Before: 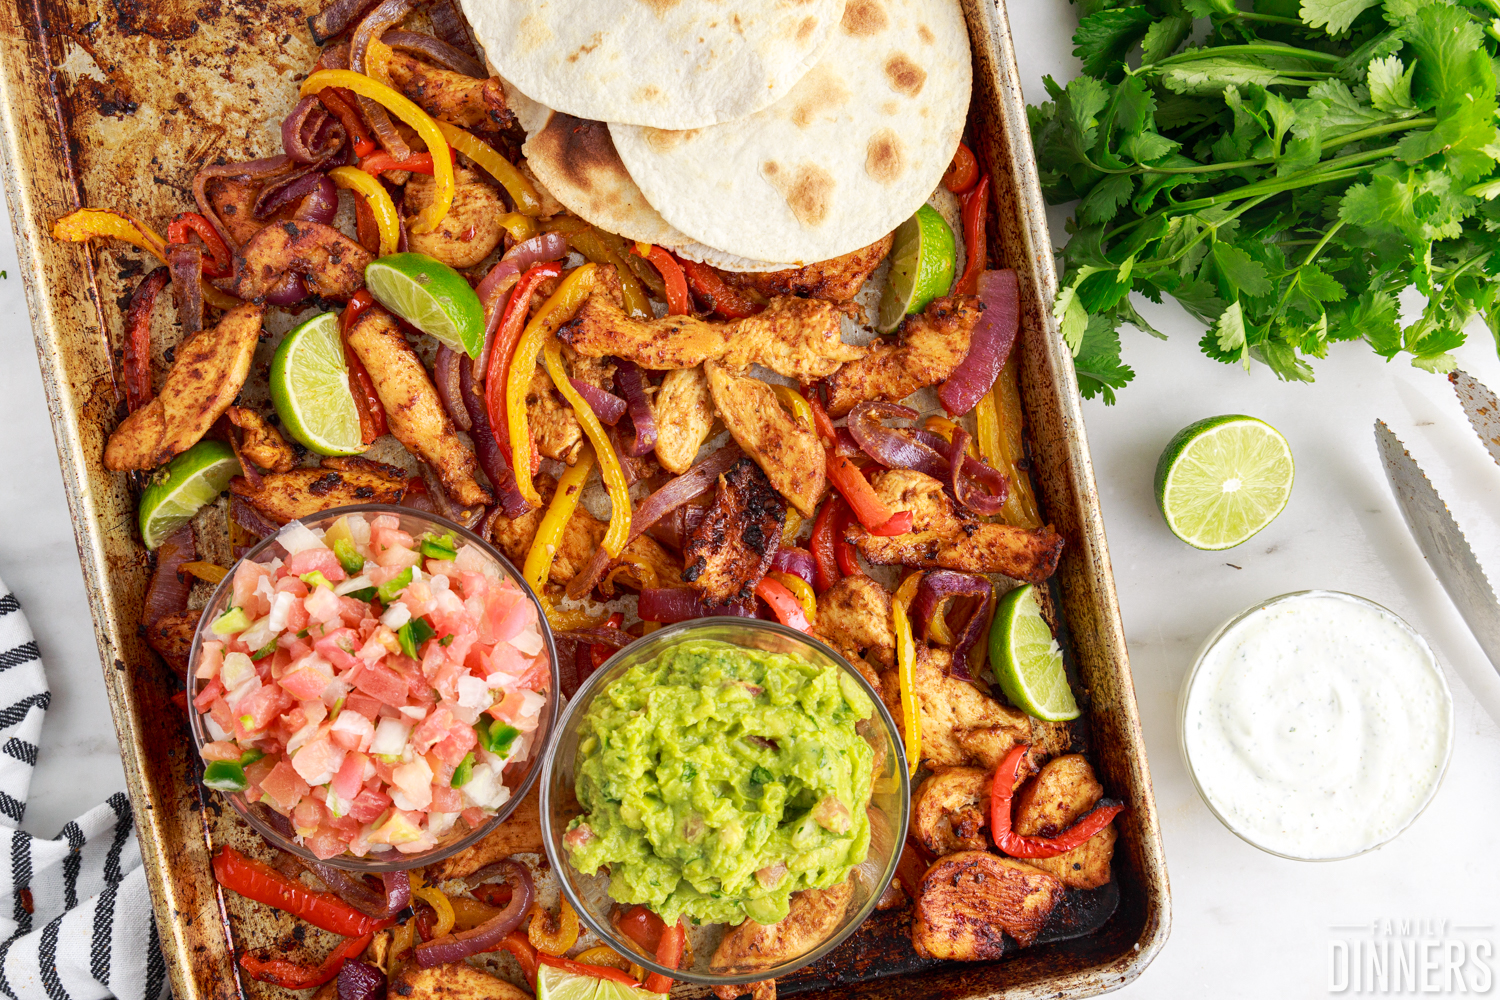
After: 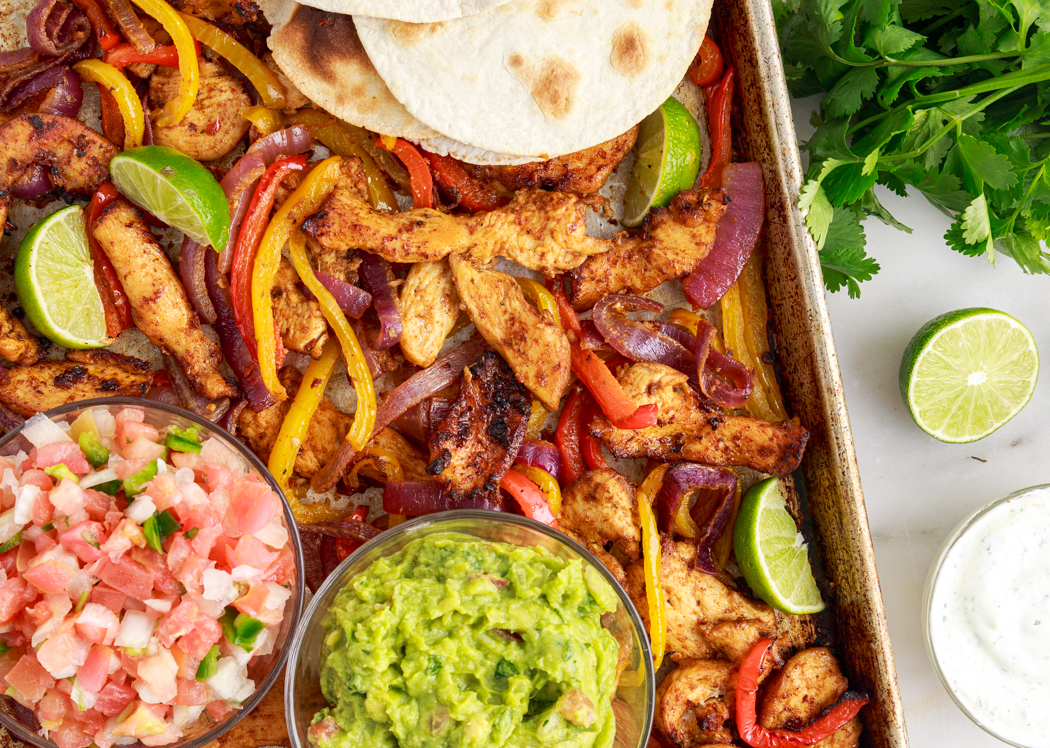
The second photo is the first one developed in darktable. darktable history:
crop and rotate: left 17.045%, top 10.714%, right 12.912%, bottom 14.417%
